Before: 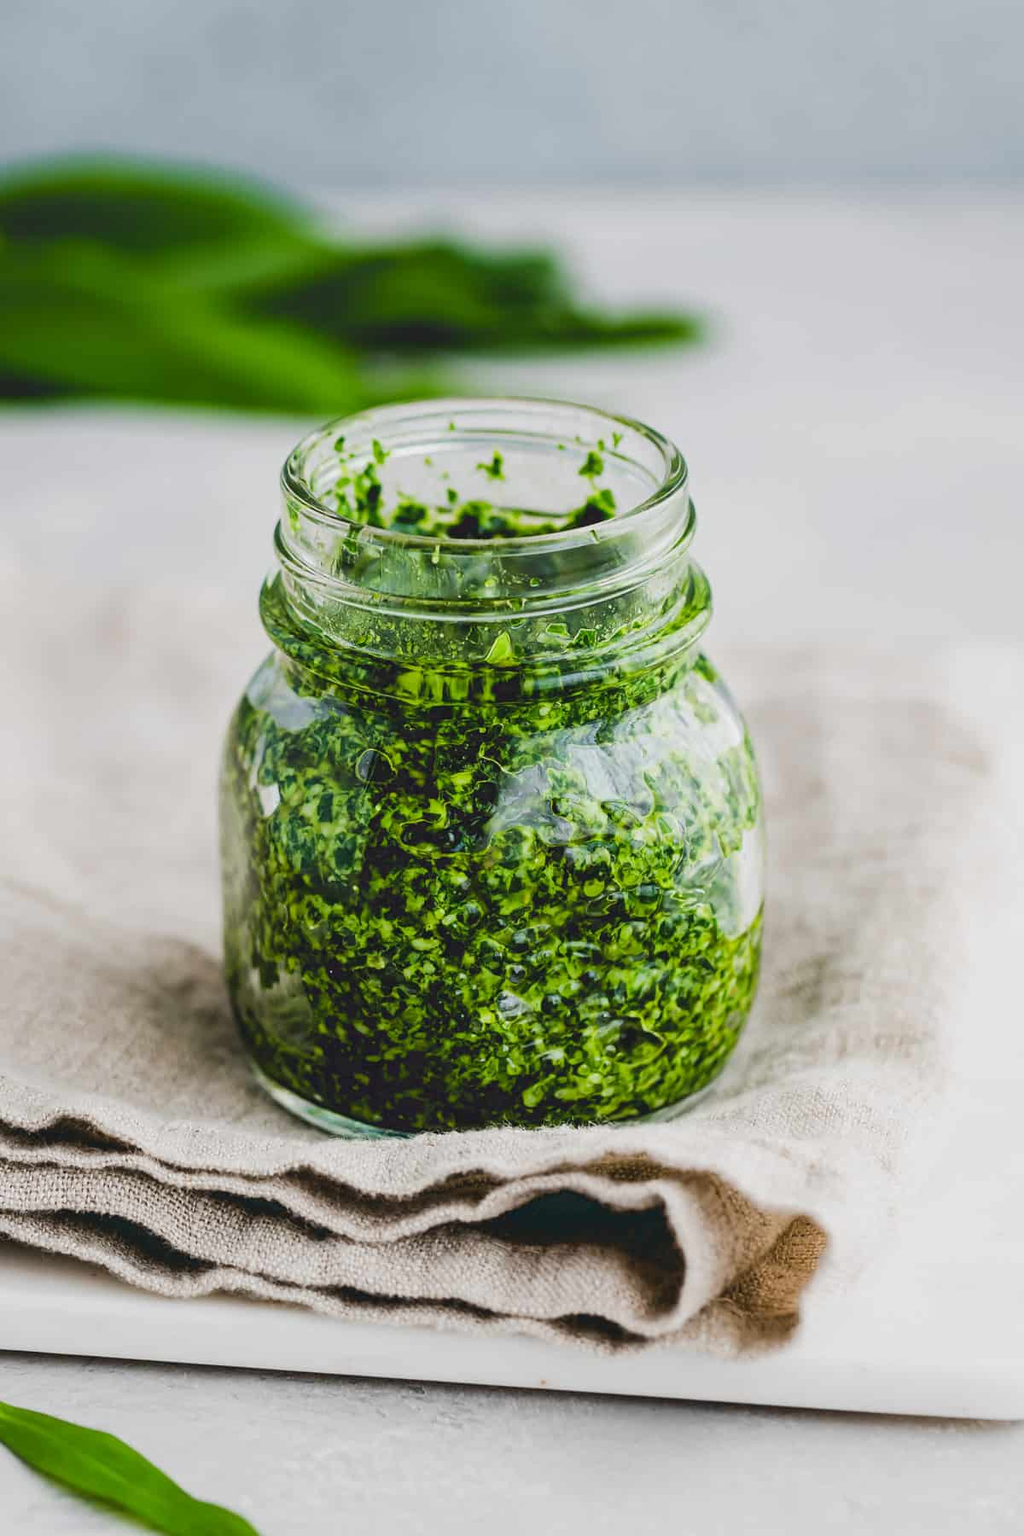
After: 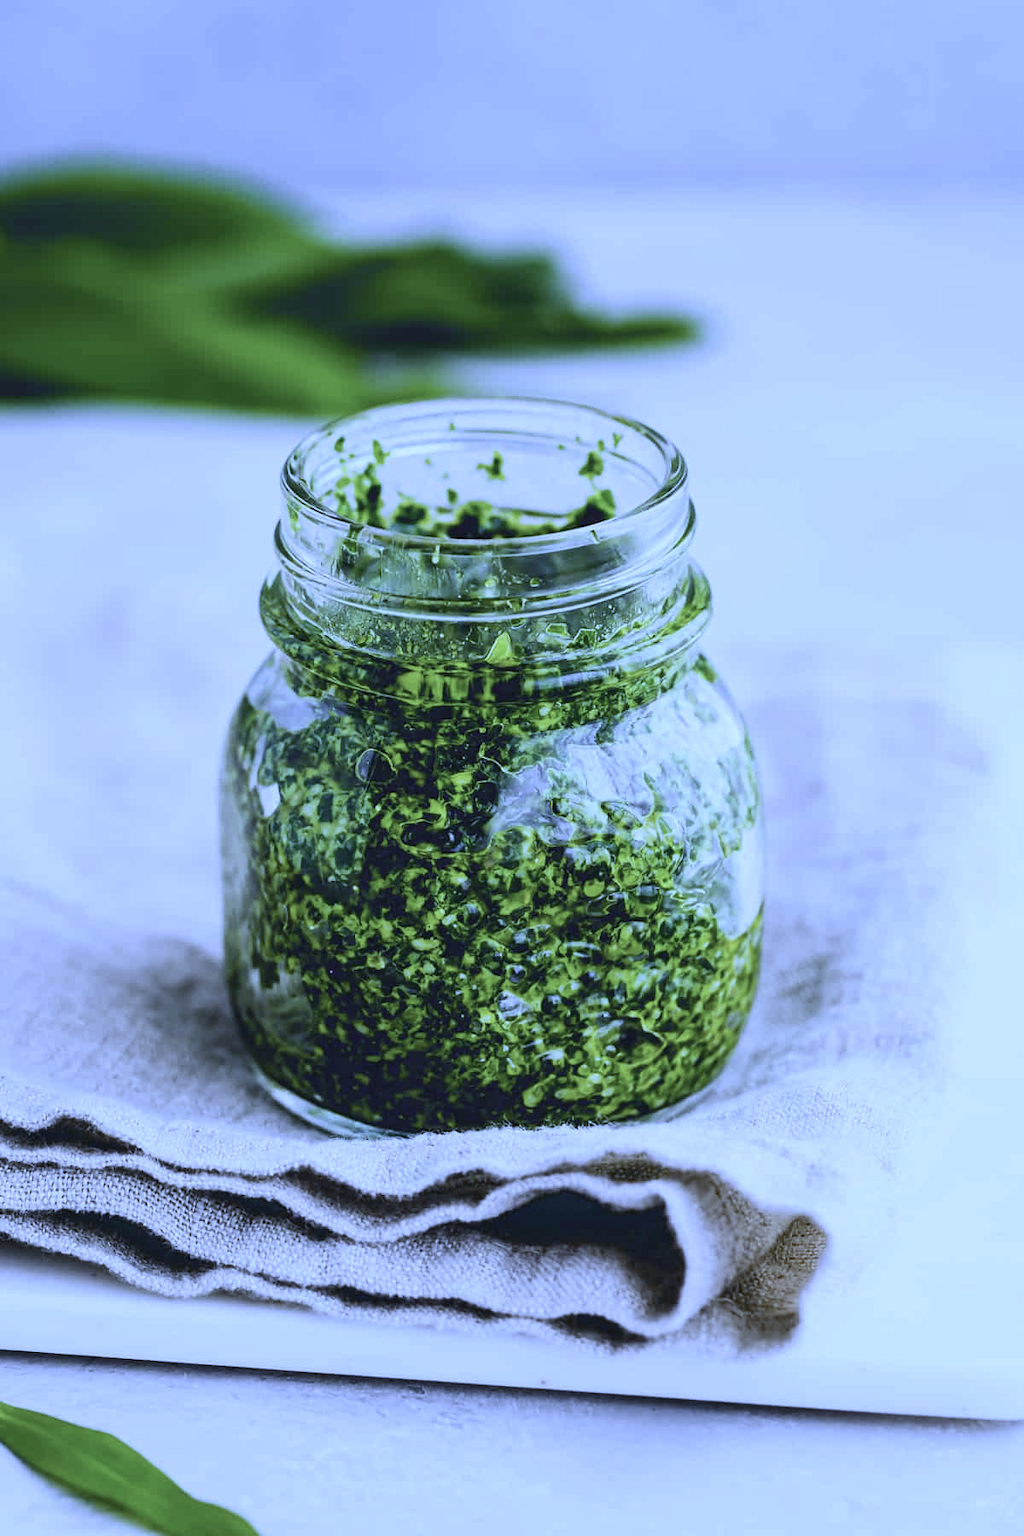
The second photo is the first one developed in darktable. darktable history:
color calibration: x 0.367, y 0.379, temperature 4395.86 K
white balance: red 0.766, blue 1.537
contrast brightness saturation: contrast 0.1, saturation -0.36
